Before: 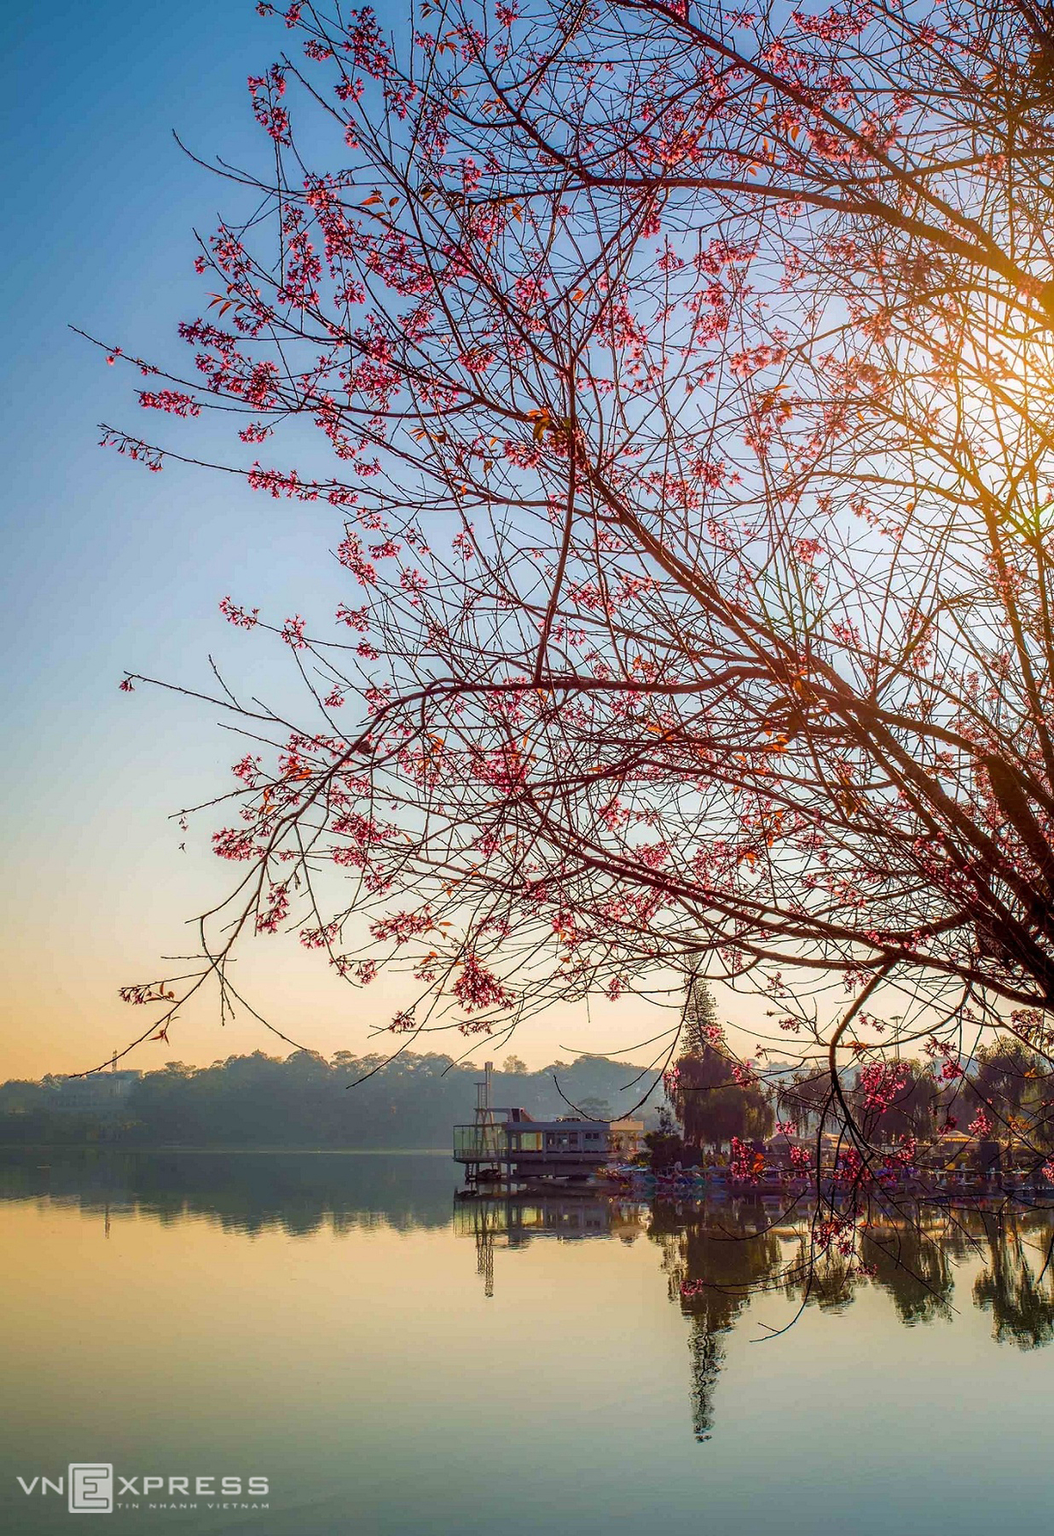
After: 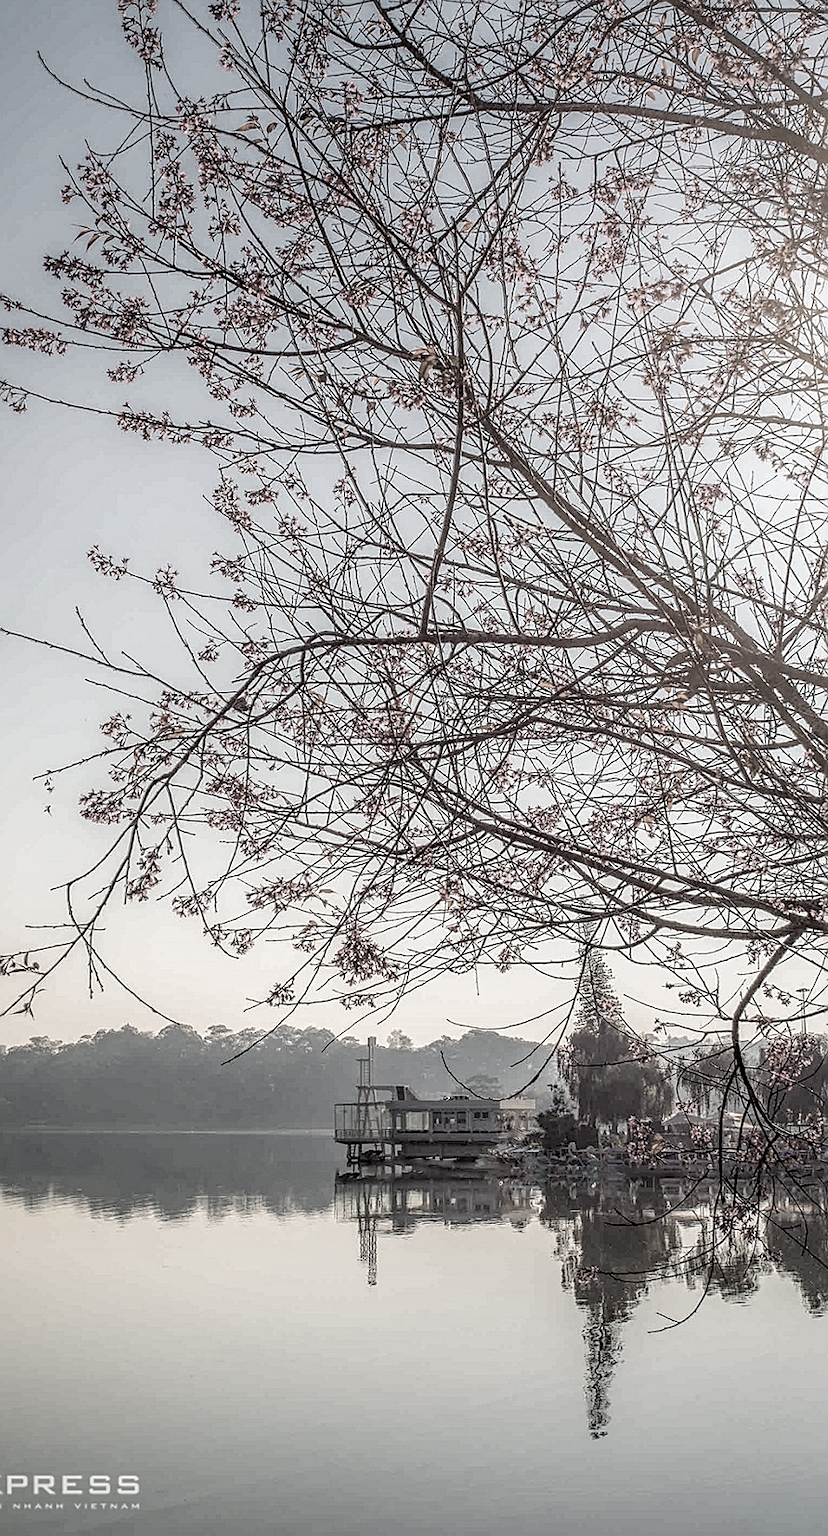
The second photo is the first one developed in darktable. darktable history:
sharpen: on, module defaults
contrast brightness saturation: brightness 0.184, saturation -0.513
color correction: highlights b* -0.042, saturation 0.333
local contrast: detail 130%
crop and rotate: left 13.054%, top 5.342%, right 12.593%
